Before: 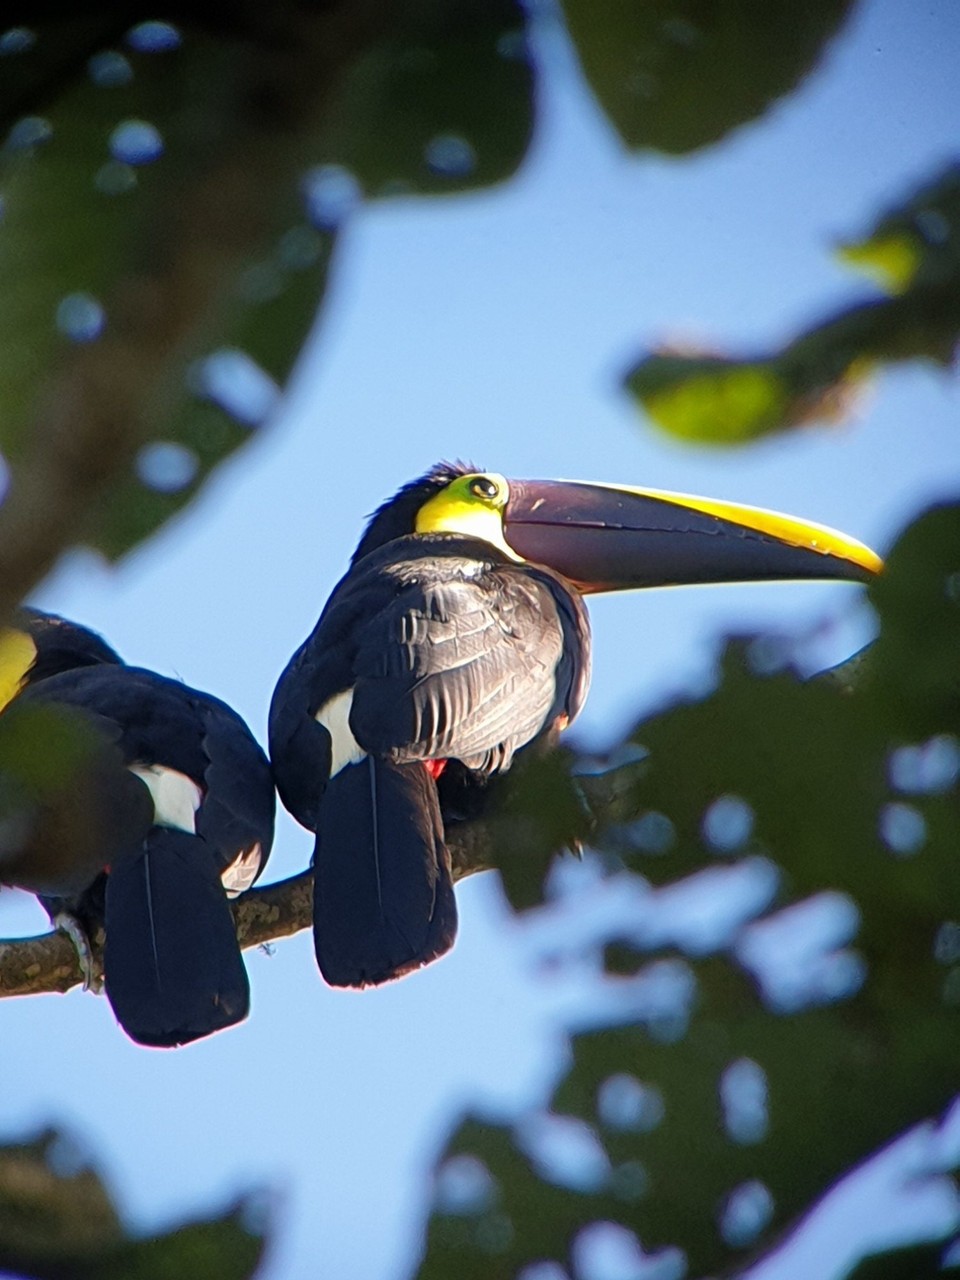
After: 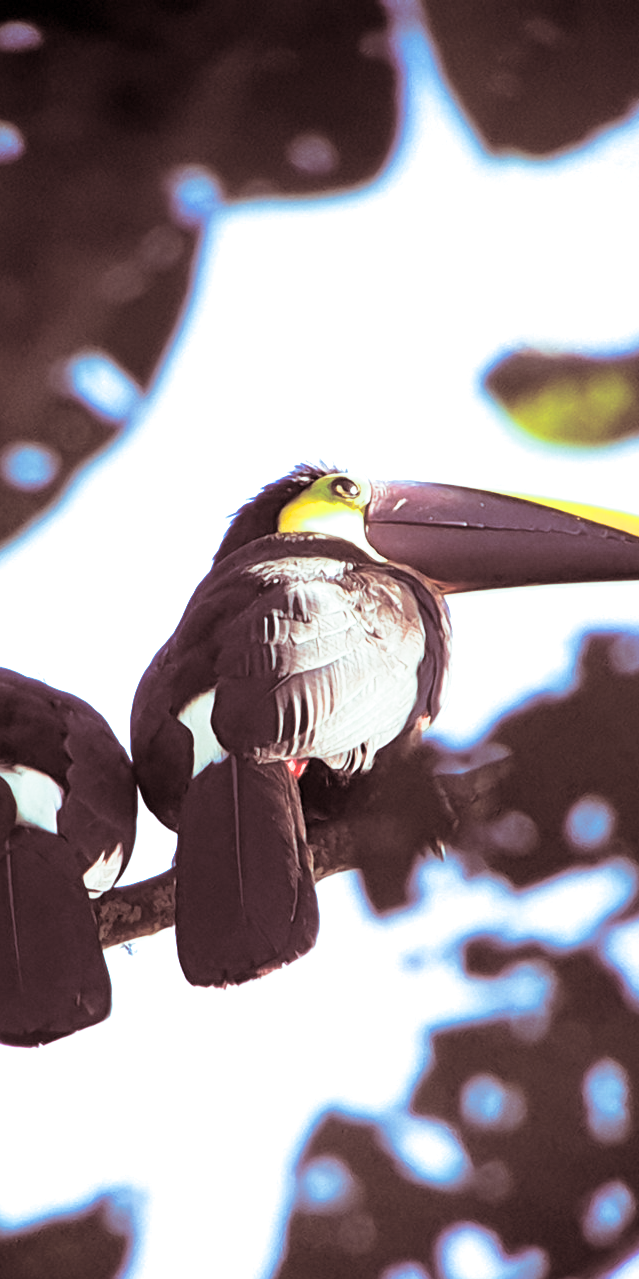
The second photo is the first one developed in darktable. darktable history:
base curve: curves: ch0 [(0, 0) (0.557, 0.834) (1, 1)]
crop and rotate: left 14.385%, right 18.948%
split-toning: shadows › saturation 0.3, highlights › hue 180°, highlights › saturation 0.3, compress 0%
rotate and perspective: crop left 0, crop top 0
exposure: exposure 0.236 EV, compensate highlight preservation false
